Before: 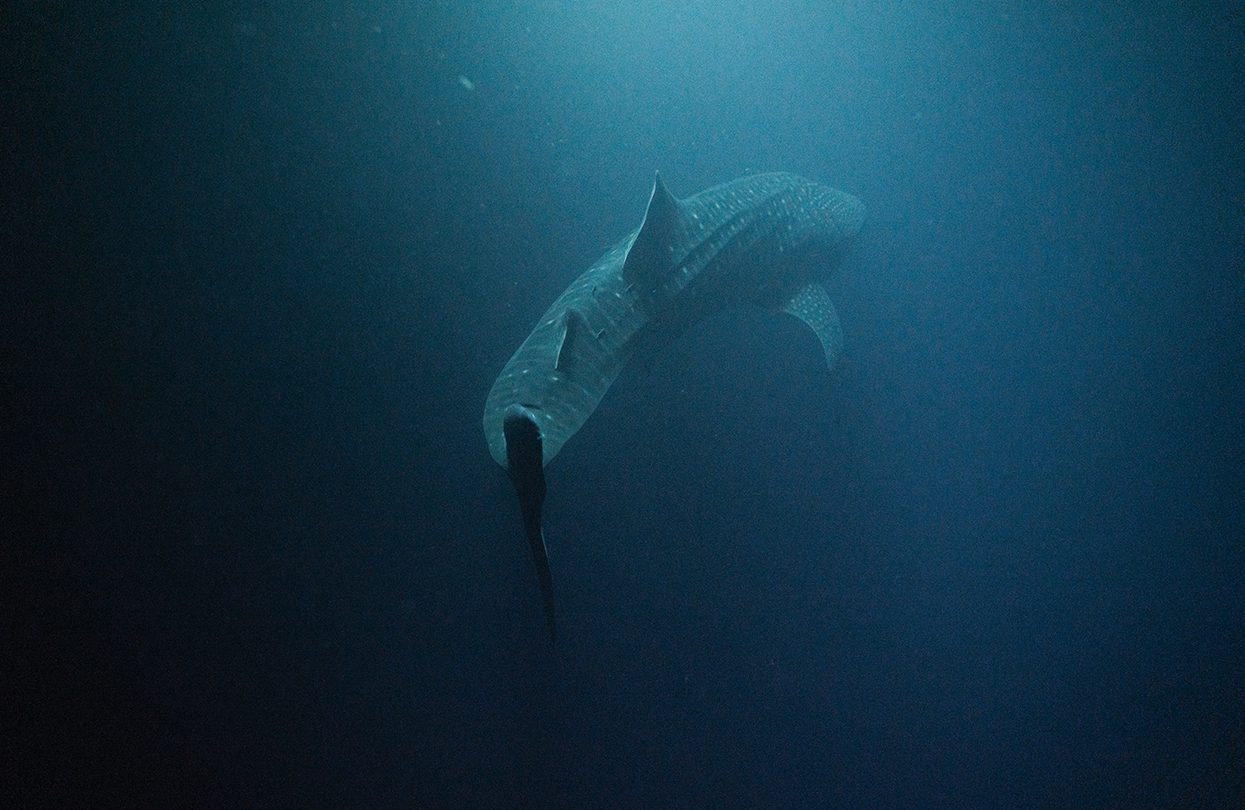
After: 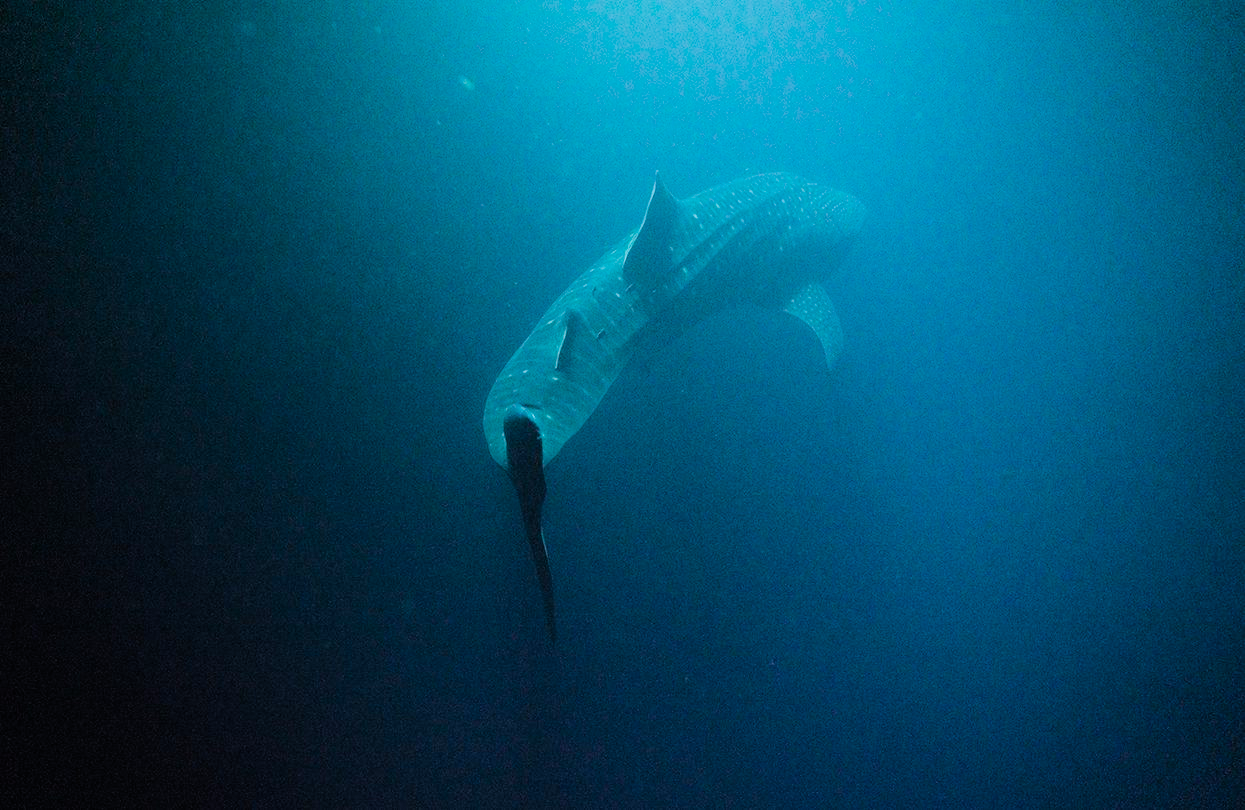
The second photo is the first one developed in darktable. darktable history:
exposure: black level correction 0, exposure 1.125 EV, compensate exposure bias true, compensate highlight preservation false
color balance rgb: linear chroma grading › global chroma 15%, perceptual saturation grading › global saturation 30%
filmic rgb: black relative exposure -7.32 EV, white relative exposure 5.09 EV, hardness 3.2
